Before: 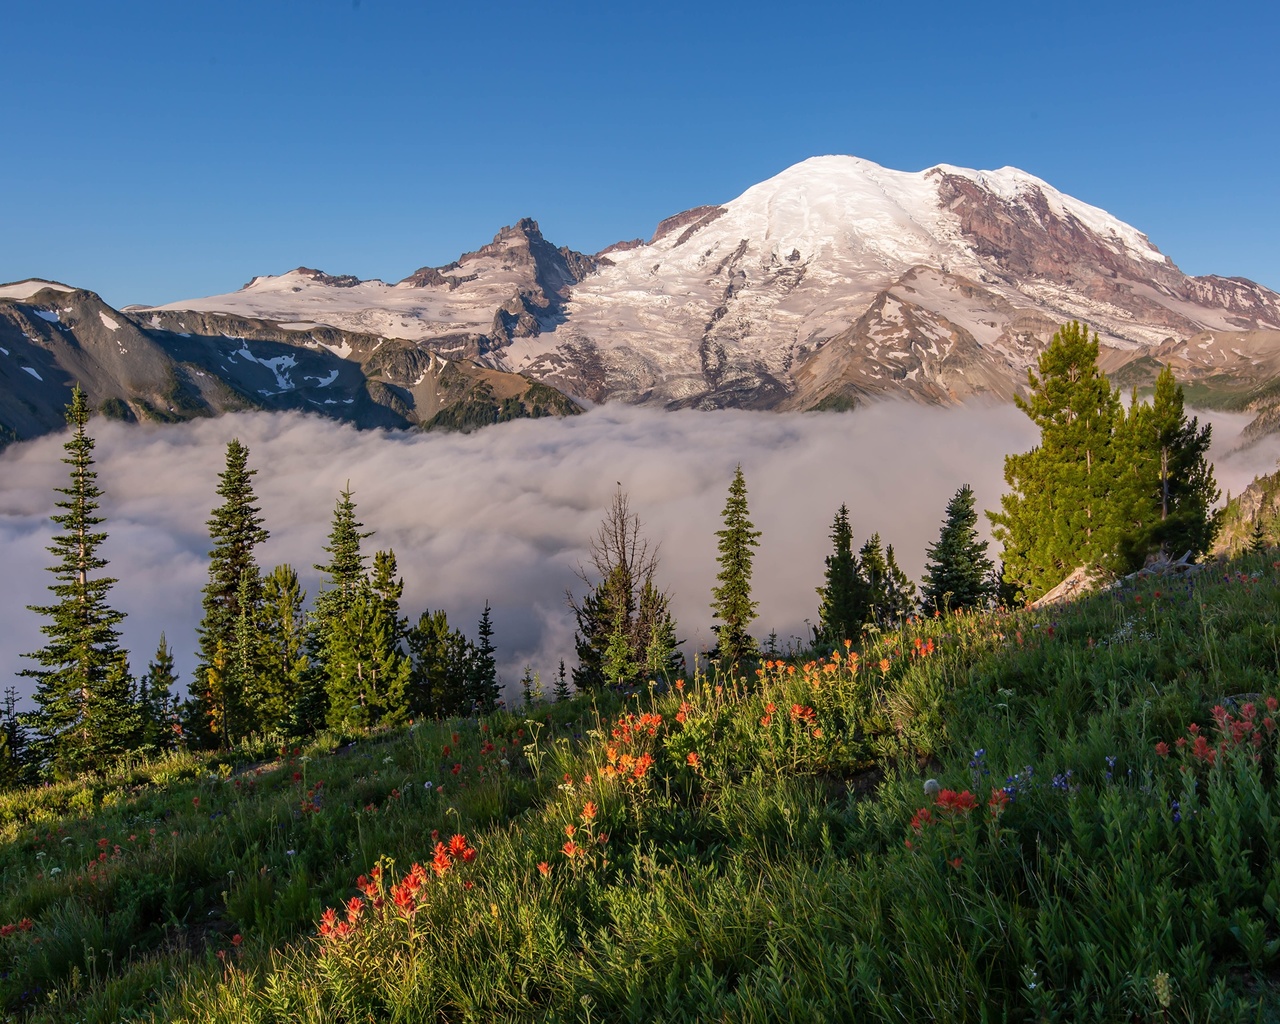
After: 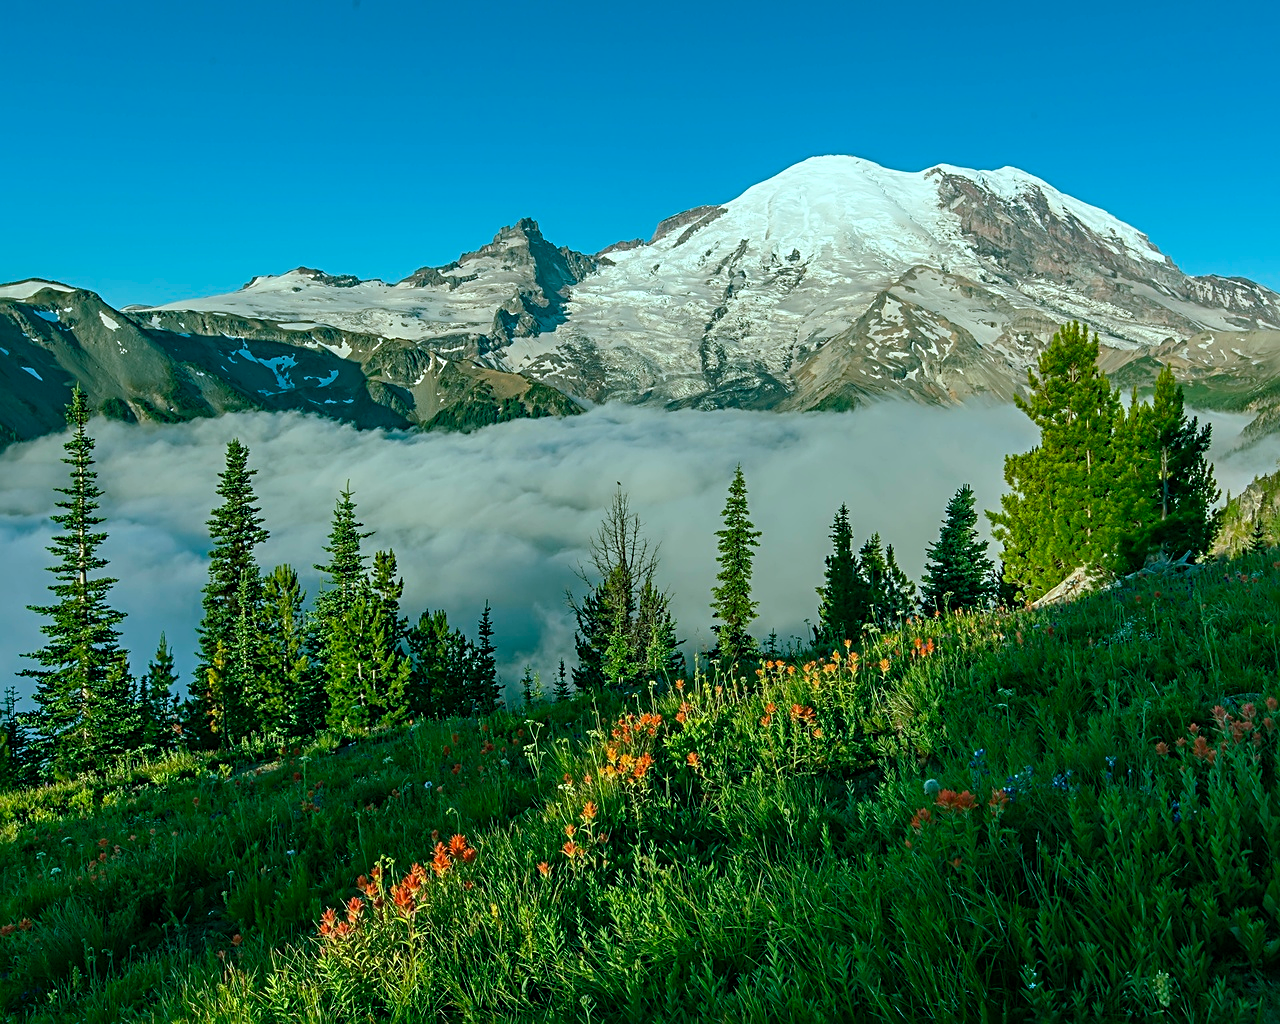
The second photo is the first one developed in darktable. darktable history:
sharpen: radius 3.119
color balance rgb: shadows lift › chroma 11.71%, shadows lift › hue 133.46°, power › chroma 2.15%, power › hue 166.83°, highlights gain › chroma 4%, highlights gain › hue 200.2°, perceptual saturation grading › global saturation 18.05%
